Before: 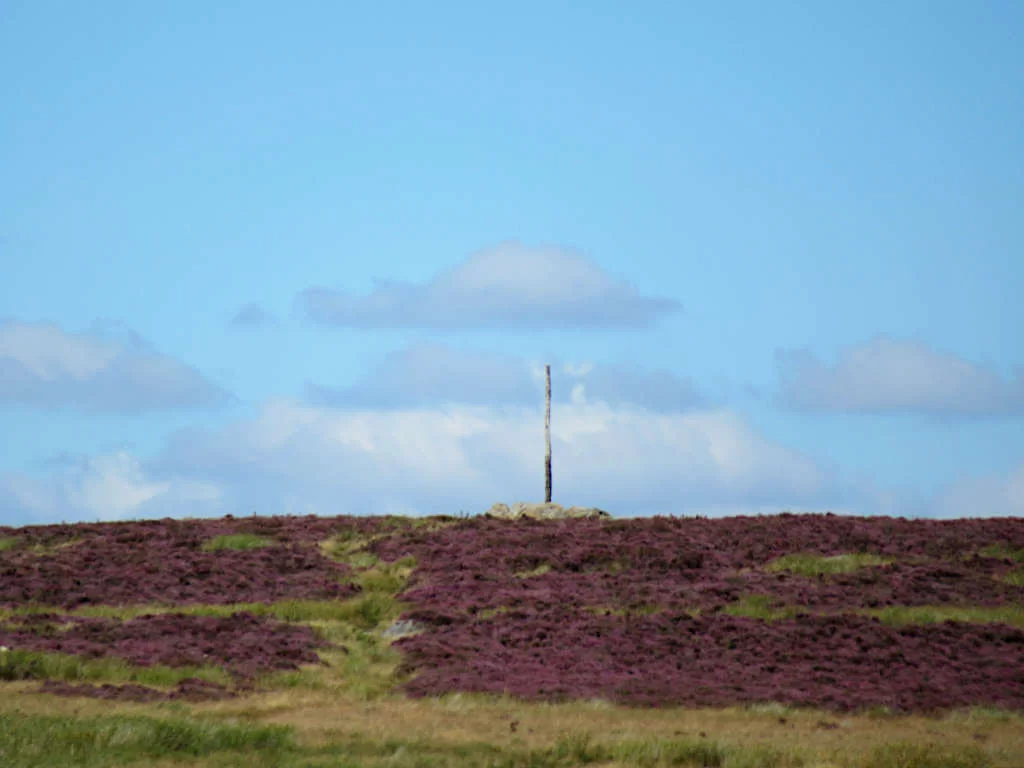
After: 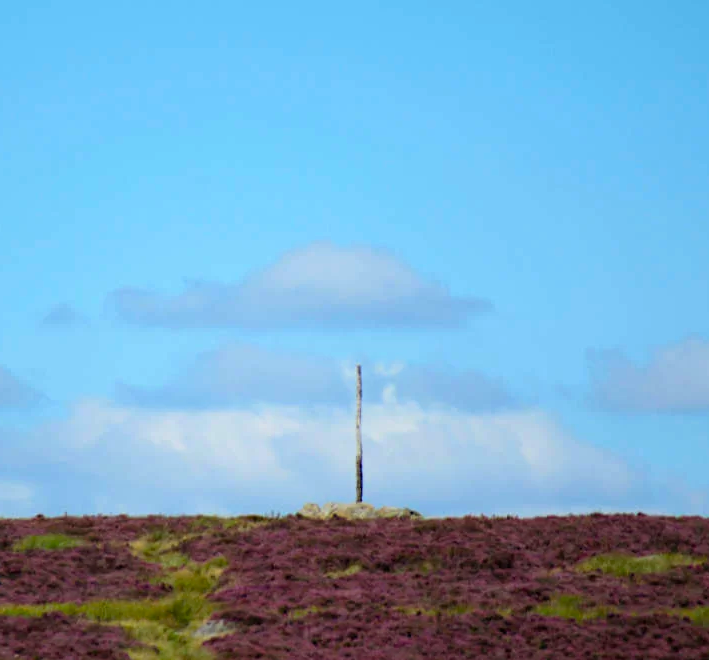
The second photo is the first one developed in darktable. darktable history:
color balance rgb: perceptual saturation grading › global saturation 20%, global vibrance 20%
crop: left 18.479%, right 12.2%, bottom 13.971%
